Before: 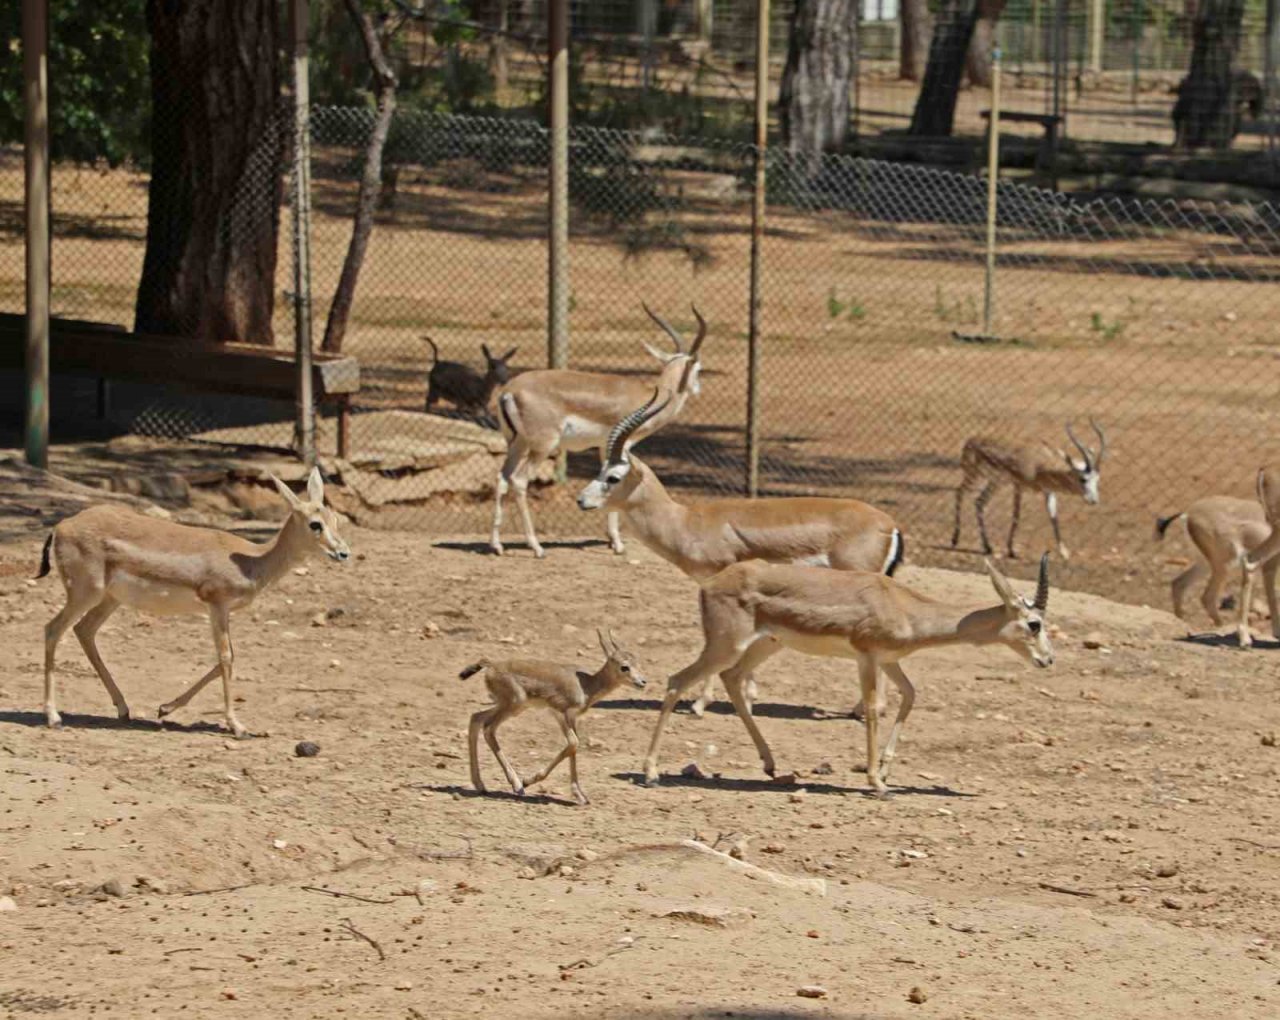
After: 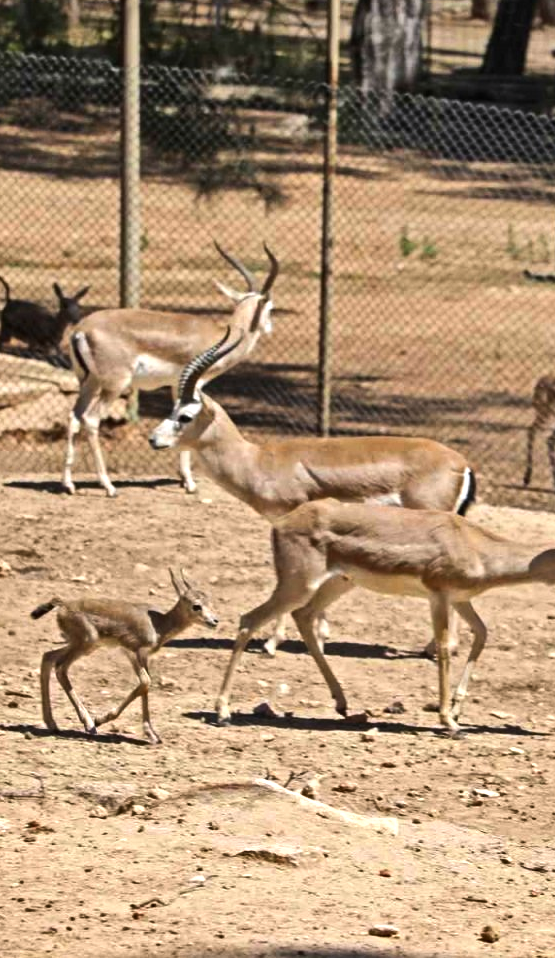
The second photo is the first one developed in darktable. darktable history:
crop: left 33.452%, top 6.025%, right 23.155%
tone equalizer: -8 EV -0.75 EV, -7 EV -0.7 EV, -6 EV -0.6 EV, -5 EV -0.4 EV, -3 EV 0.4 EV, -2 EV 0.6 EV, -1 EV 0.7 EV, +0 EV 0.75 EV, edges refinement/feathering 500, mask exposure compensation -1.57 EV, preserve details no
white balance: red 1.009, blue 1.027
shadows and highlights: shadows 12, white point adjustment 1.2, soften with gaussian
